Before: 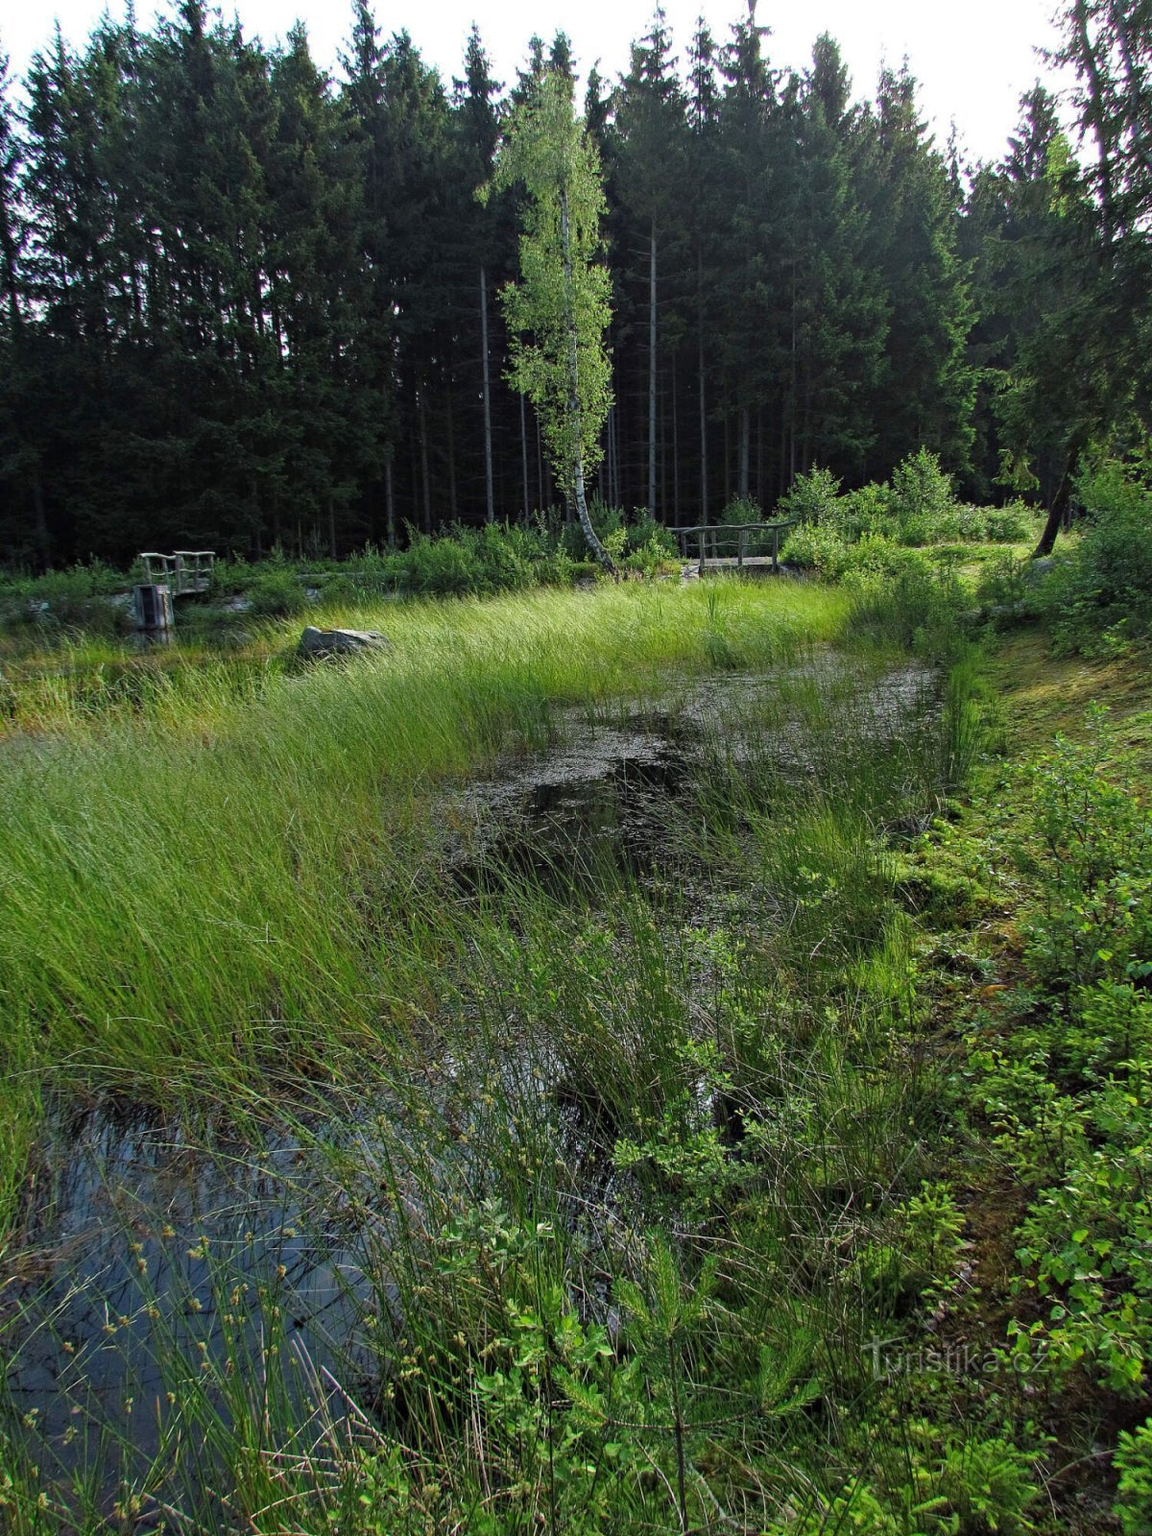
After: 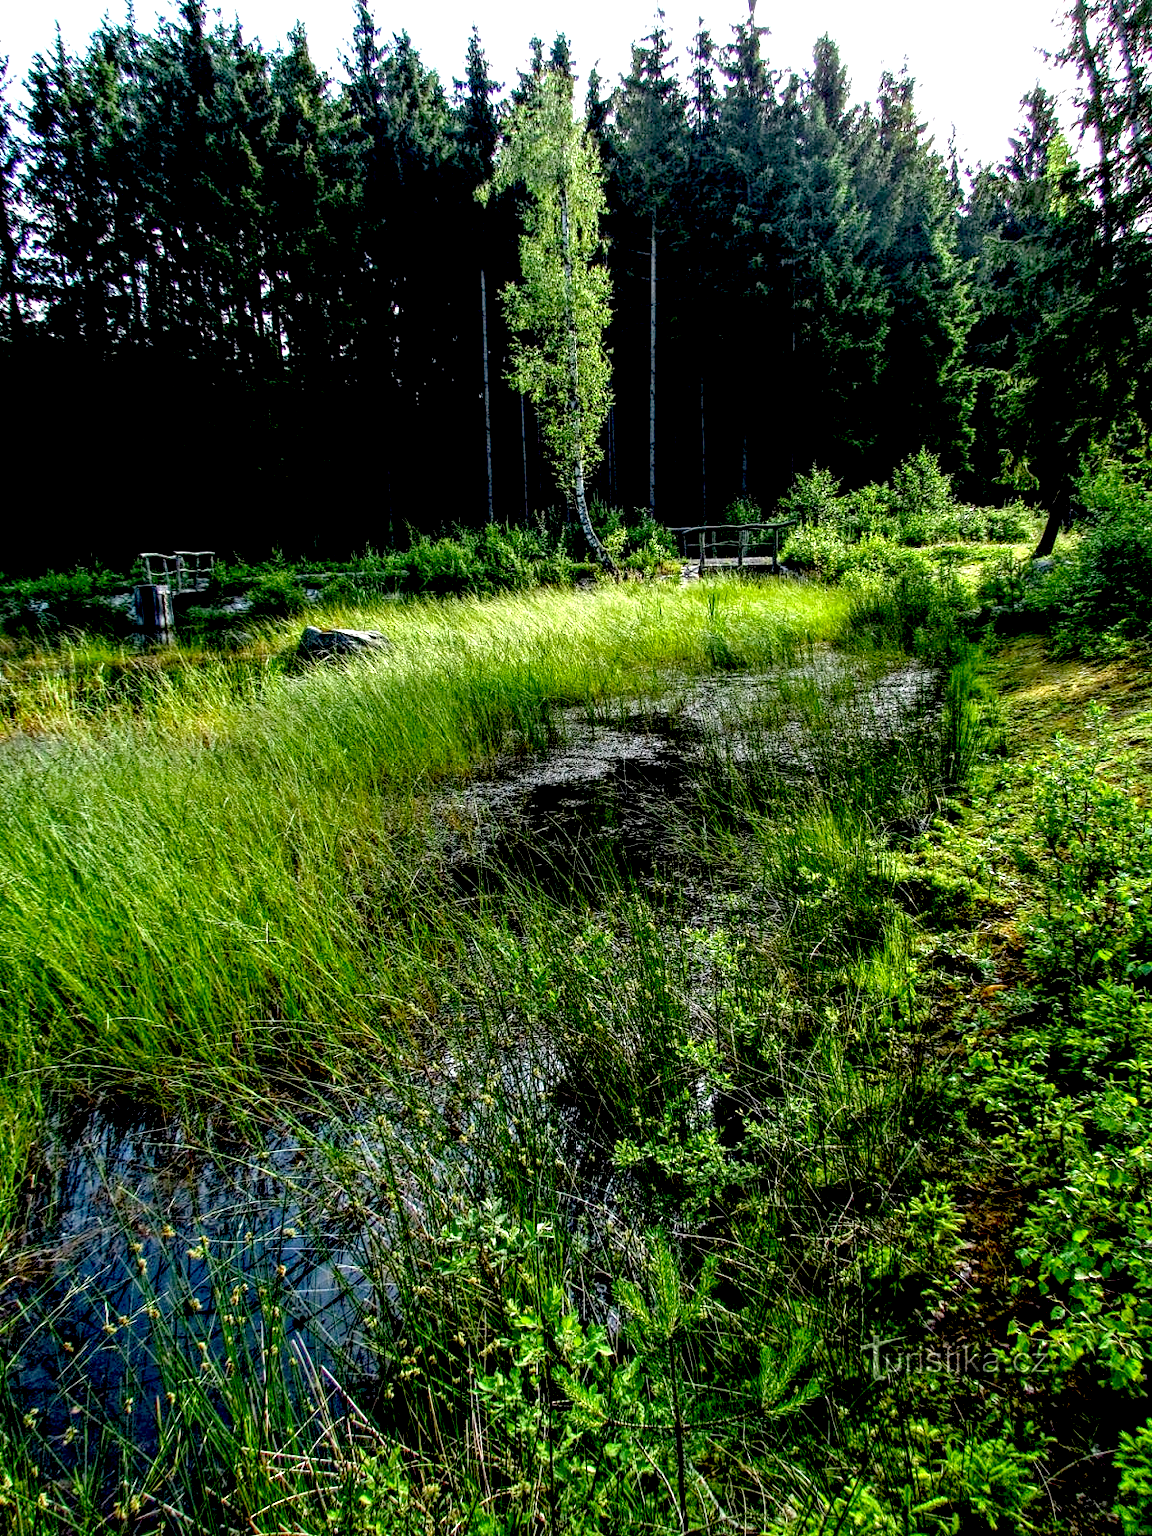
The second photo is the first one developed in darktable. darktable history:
local contrast: detail 160%
exposure: black level correction 0.036, exposure 0.902 EV, compensate exposure bias true, compensate highlight preservation false
